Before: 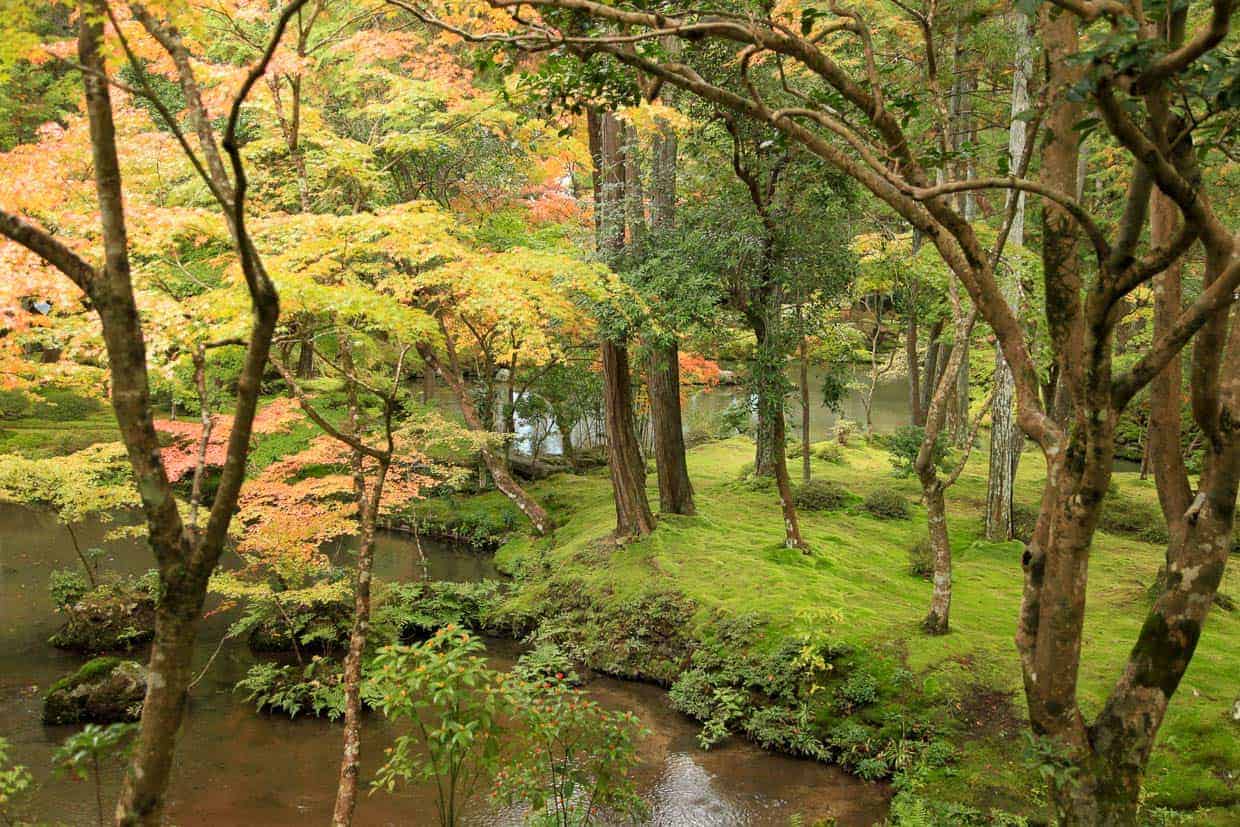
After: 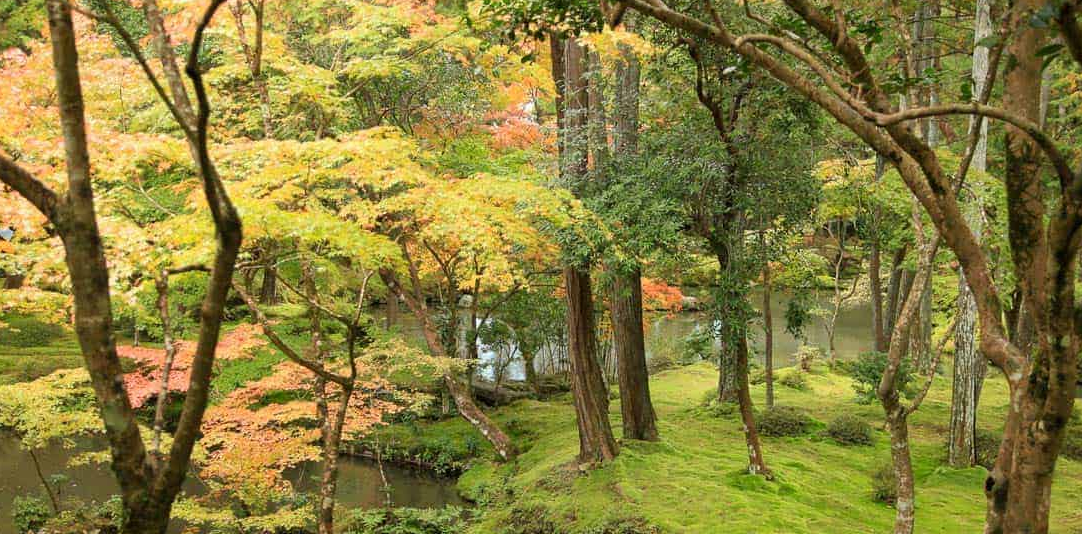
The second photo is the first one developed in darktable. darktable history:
bloom: size 9%, threshold 100%, strength 7%
crop: left 3.015%, top 8.969%, right 9.647%, bottom 26.457%
